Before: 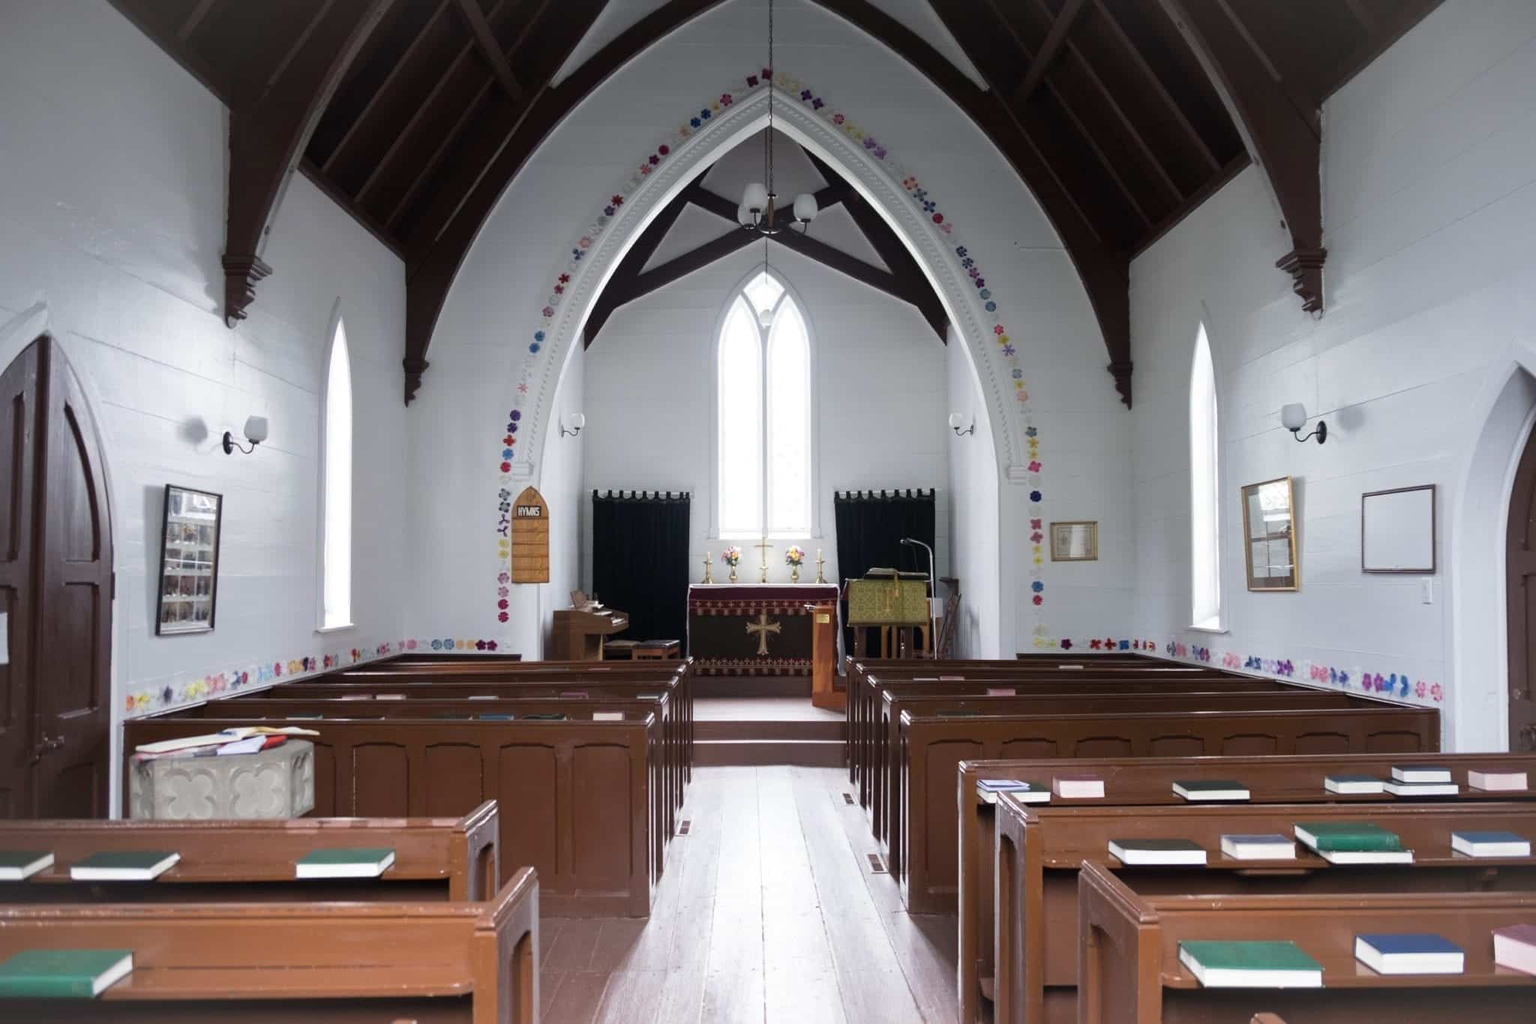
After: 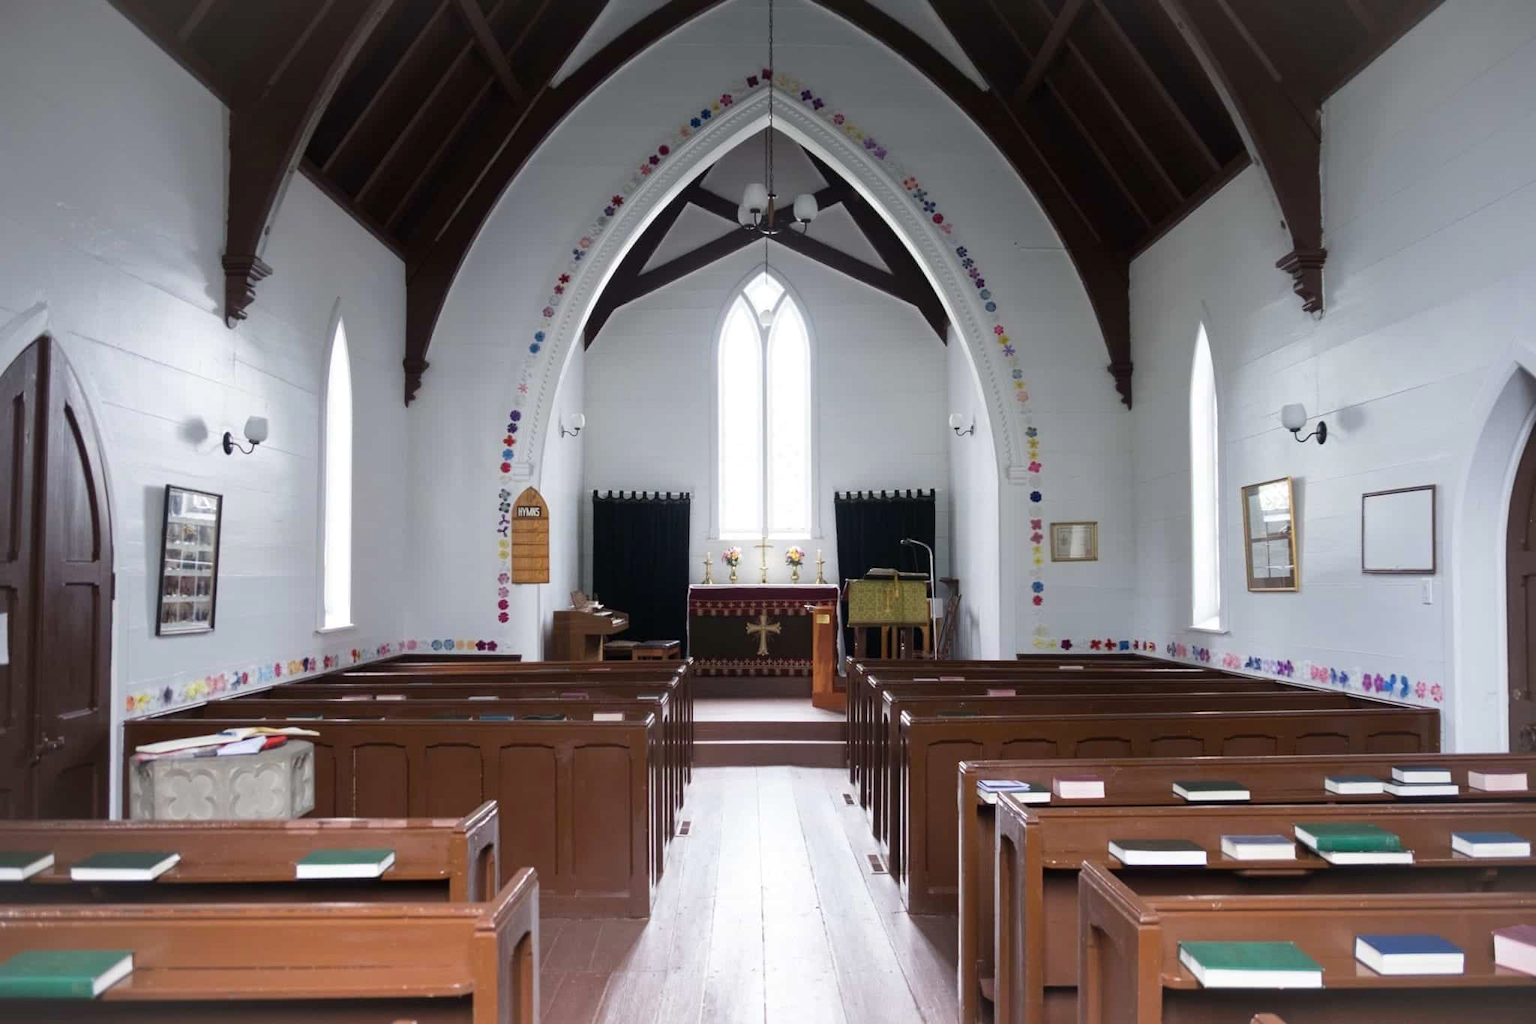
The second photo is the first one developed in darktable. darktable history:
contrast brightness saturation: contrast 0.035, saturation 0.075
